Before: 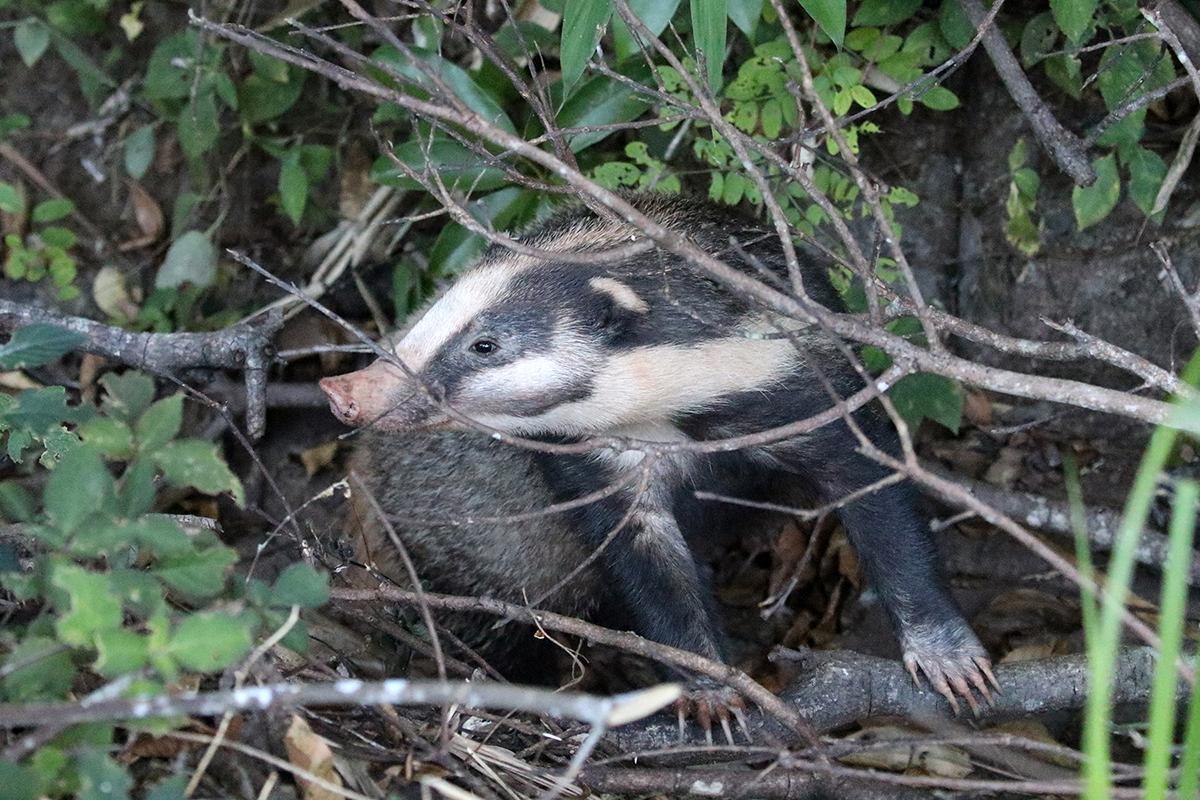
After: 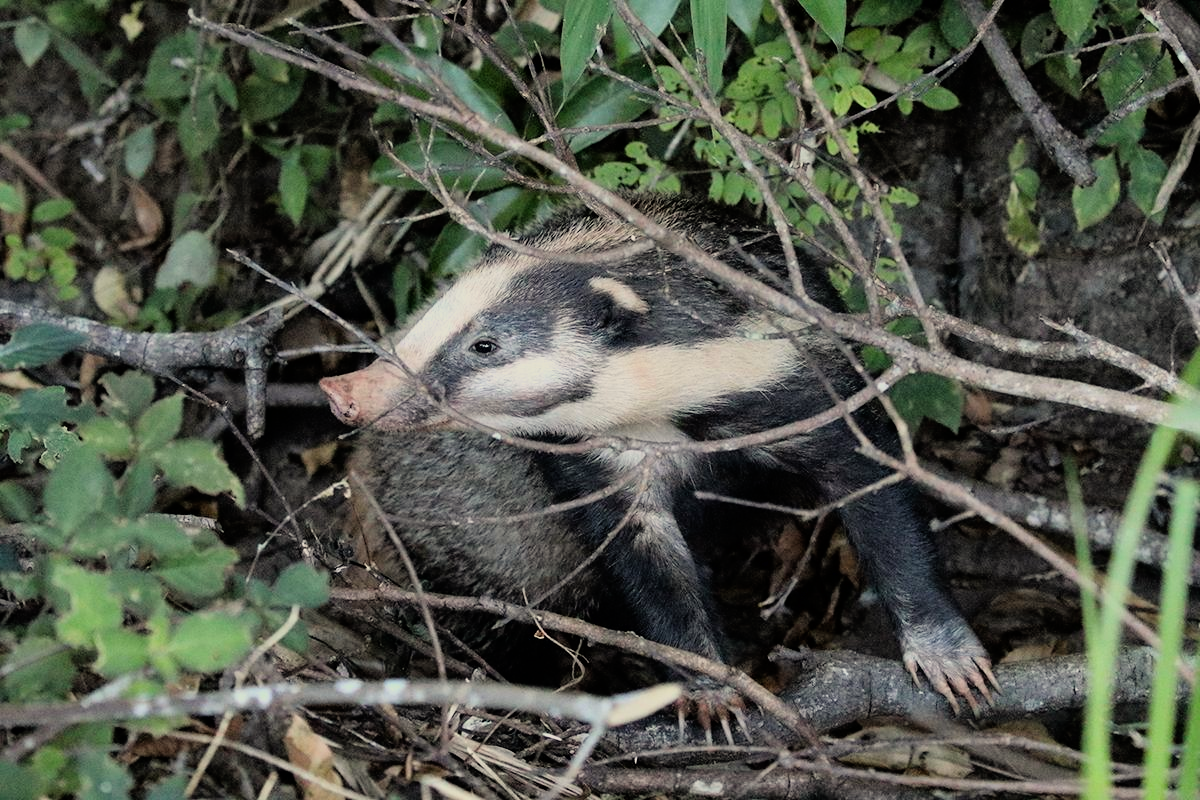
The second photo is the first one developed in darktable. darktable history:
filmic rgb: threshold 3 EV, hardness 4.17, latitude 50%, contrast 1.1, preserve chrominance max RGB, color science v6 (2022), contrast in shadows safe, contrast in highlights safe, enable highlight reconstruction true
white balance: red 1.029, blue 0.92
